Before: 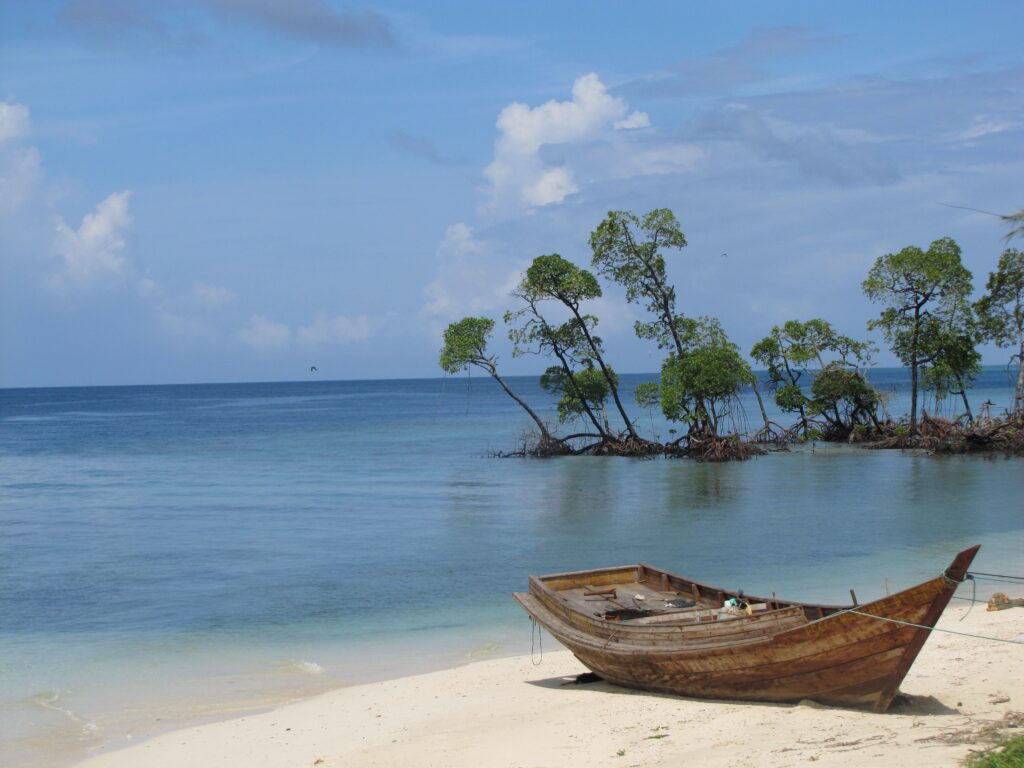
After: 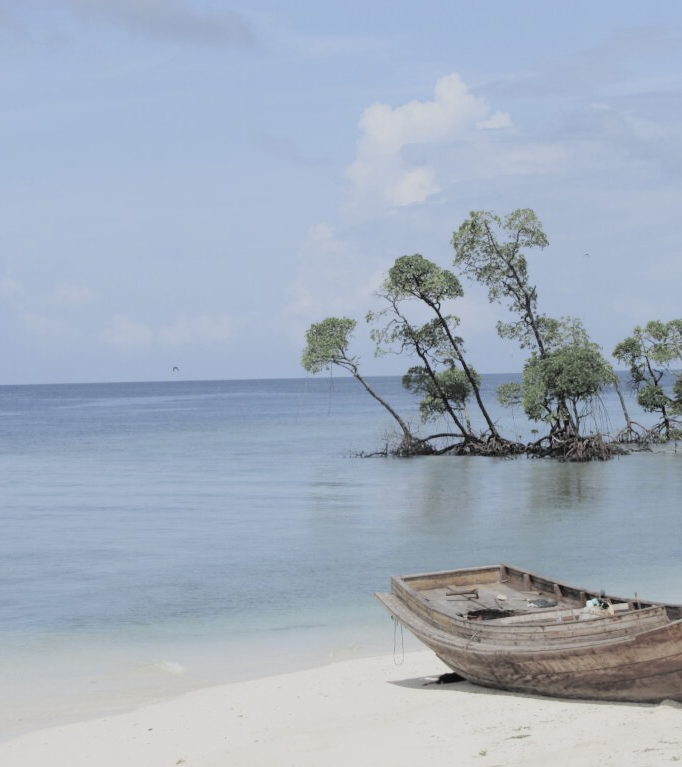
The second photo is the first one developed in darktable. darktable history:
filmic rgb: black relative exposure -7.65 EV, white relative exposure 4.56 EV, hardness 3.61
exposure: exposure -0.05 EV
white balance: red 0.98, blue 1.034
crop and rotate: left 13.537%, right 19.796%
color zones: curves: ch0 [(0.068, 0.464) (0.25, 0.5) (0.48, 0.508) (0.75, 0.536) (0.886, 0.476) (0.967, 0.456)]; ch1 [(0.066, 0.456) (0.25, 0.5) (0.616, 0.508) (0.746, 0.56) (0.934, 0.444)]
contrast brightness saturation: brightness 0.28
color balance rgb: linear chroma grading › global chroma -16.06%, perceptual saturation grading › global saturation -32.85%, global vibrance -23.56%
